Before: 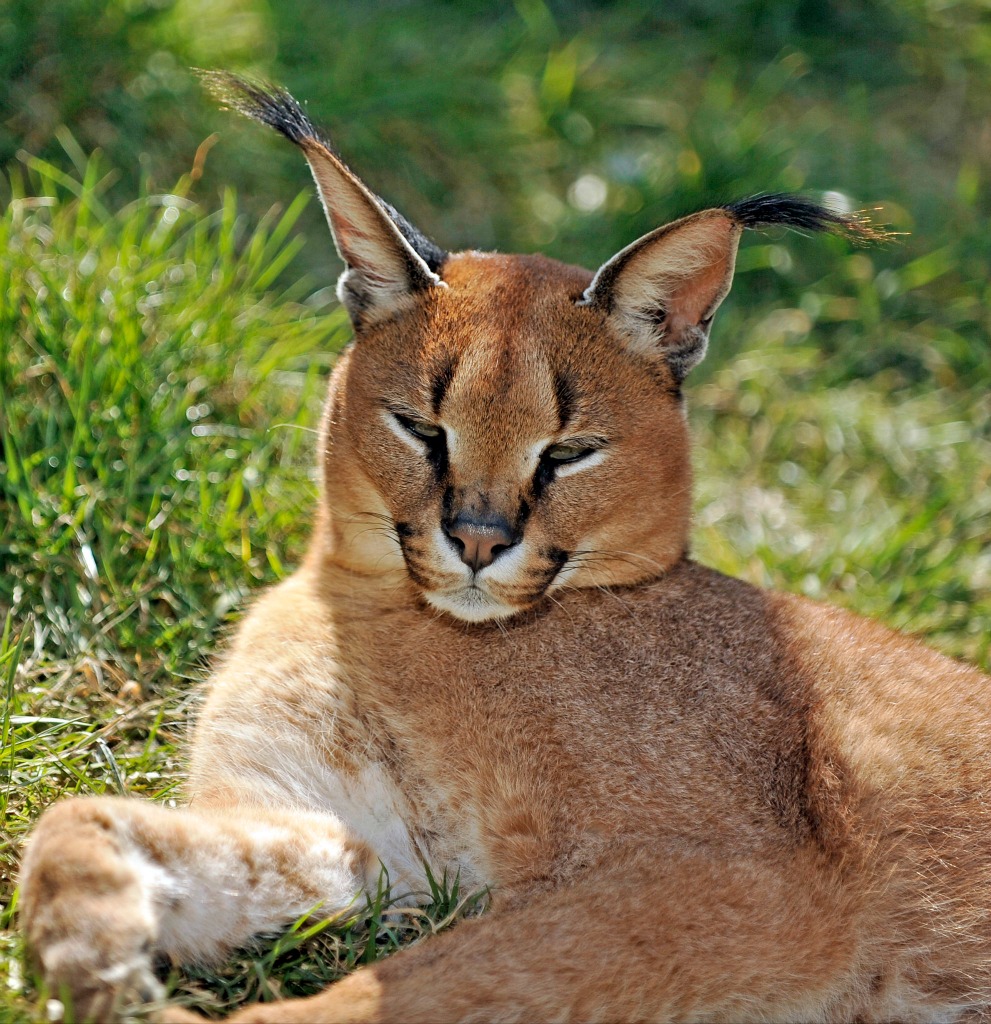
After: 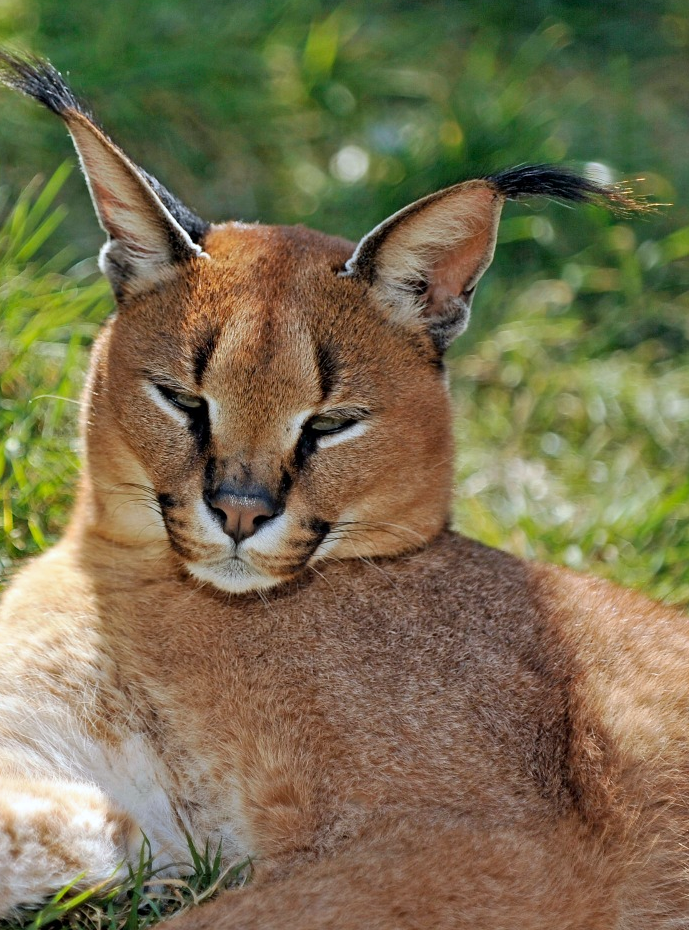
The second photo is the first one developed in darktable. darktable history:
crop and rotate: left 24.034%, top 2.838%, right 6.406%, bottom 6.299%
white balance: red 0.976, blue 1.04
